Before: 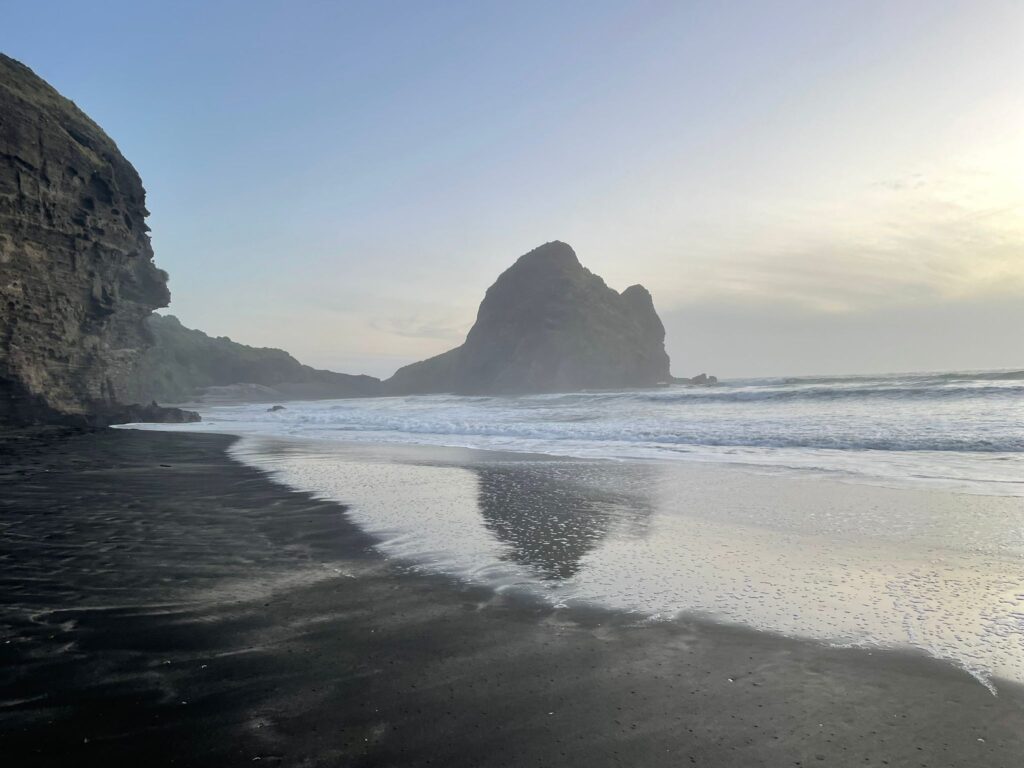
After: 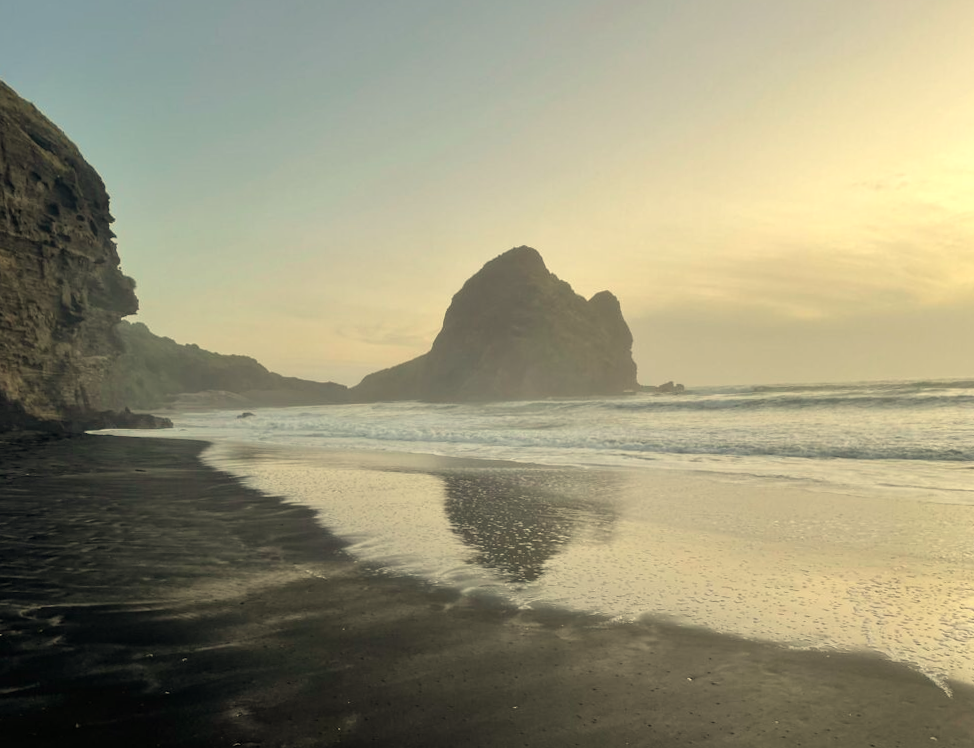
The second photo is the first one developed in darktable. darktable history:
rotate and perspective: rotation 0.074°, lens shift (vertical) 0.096, lens shift (horizontal) -0.041, crop left 0.043, crop right 0.952, crop top 0.024, crop bottom 0.979
white balance: red 1.08, blue 0.791
